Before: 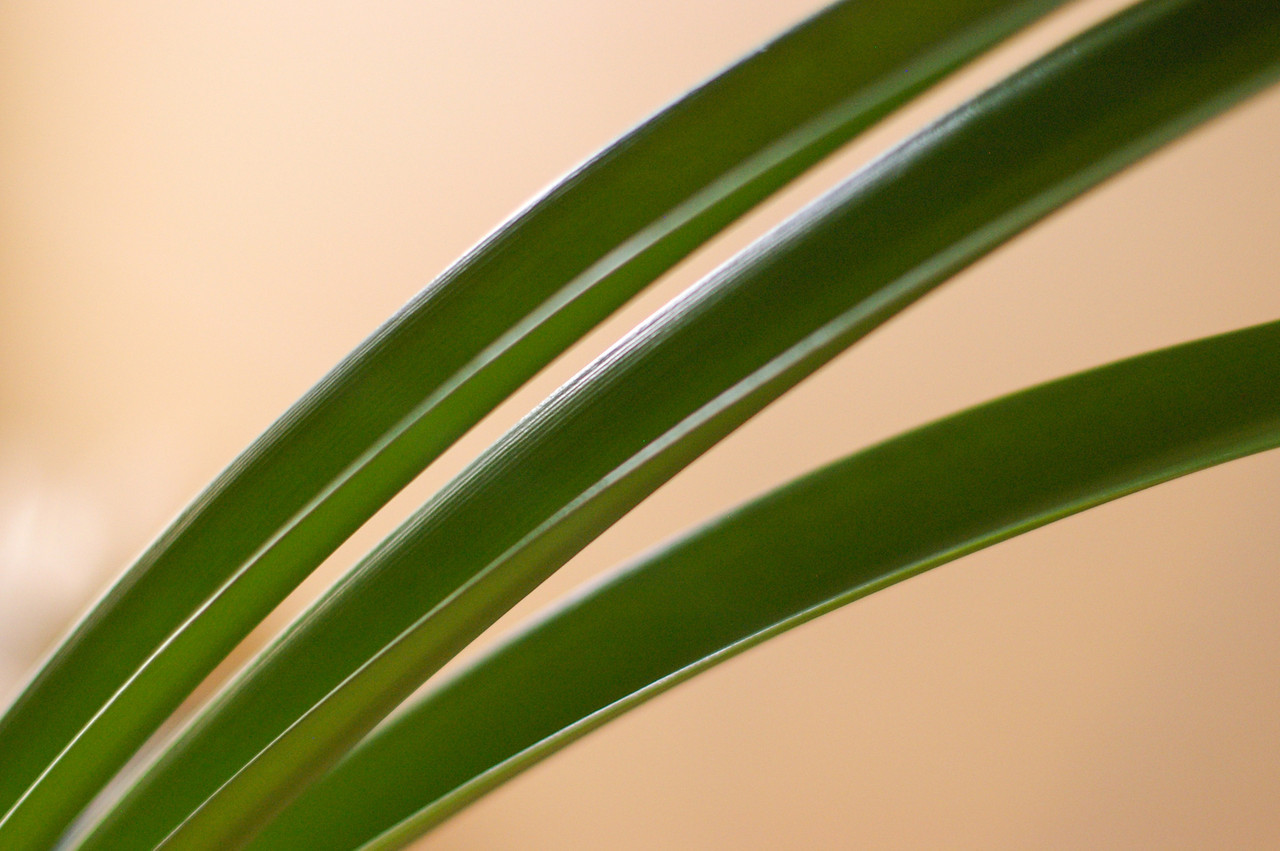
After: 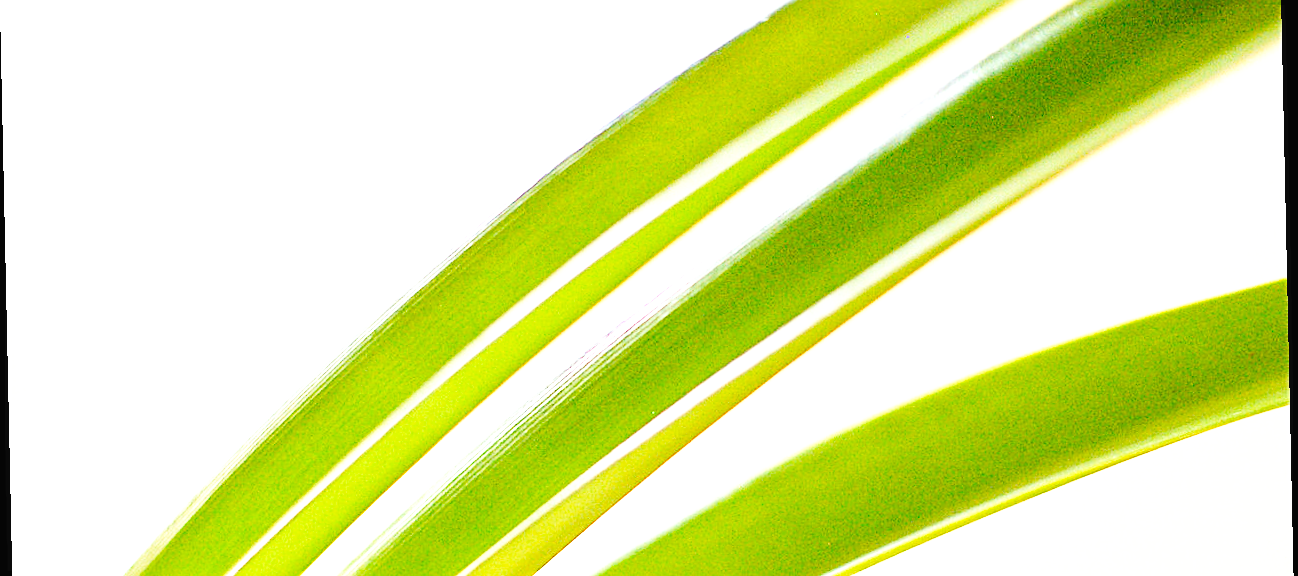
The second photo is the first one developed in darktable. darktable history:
exposure: black level correction 0, exposure 1.975 EV, compensate exposure bias true, compensate highlight preservation false
sharpen: amount 0.6
base curve: curves: ch0 [(0, 0.003) (0.001, 0.002) (0.006, 0.004) (0.02, 0.022) (0.048, 0.086) (0.094, 0.234) (0.162, 0.431) (0.258, 0.629) (0.385, 0.8) (0.548, 0.918) (0.751, 0.988) (1, 1)], preserve colors none
haze removal: compatibility mode true, adaptive false
crop and rotate: top 4.848%, bottom 29.503%
rotate and perspective: rotation -1.24°, automatic cropping off
